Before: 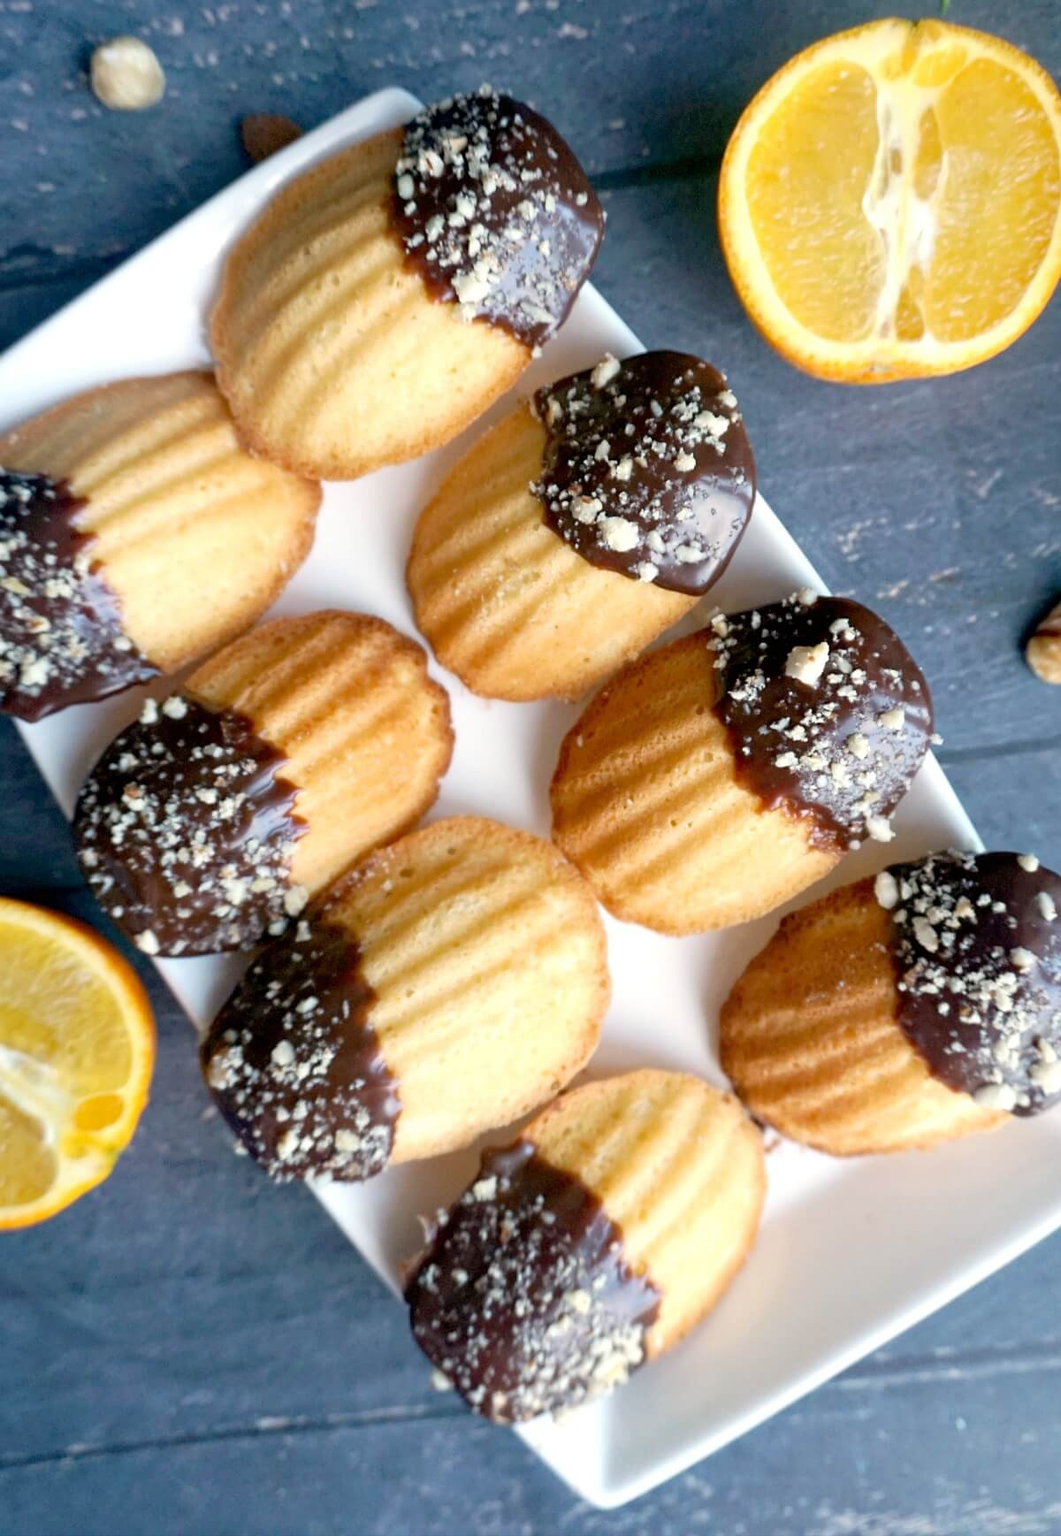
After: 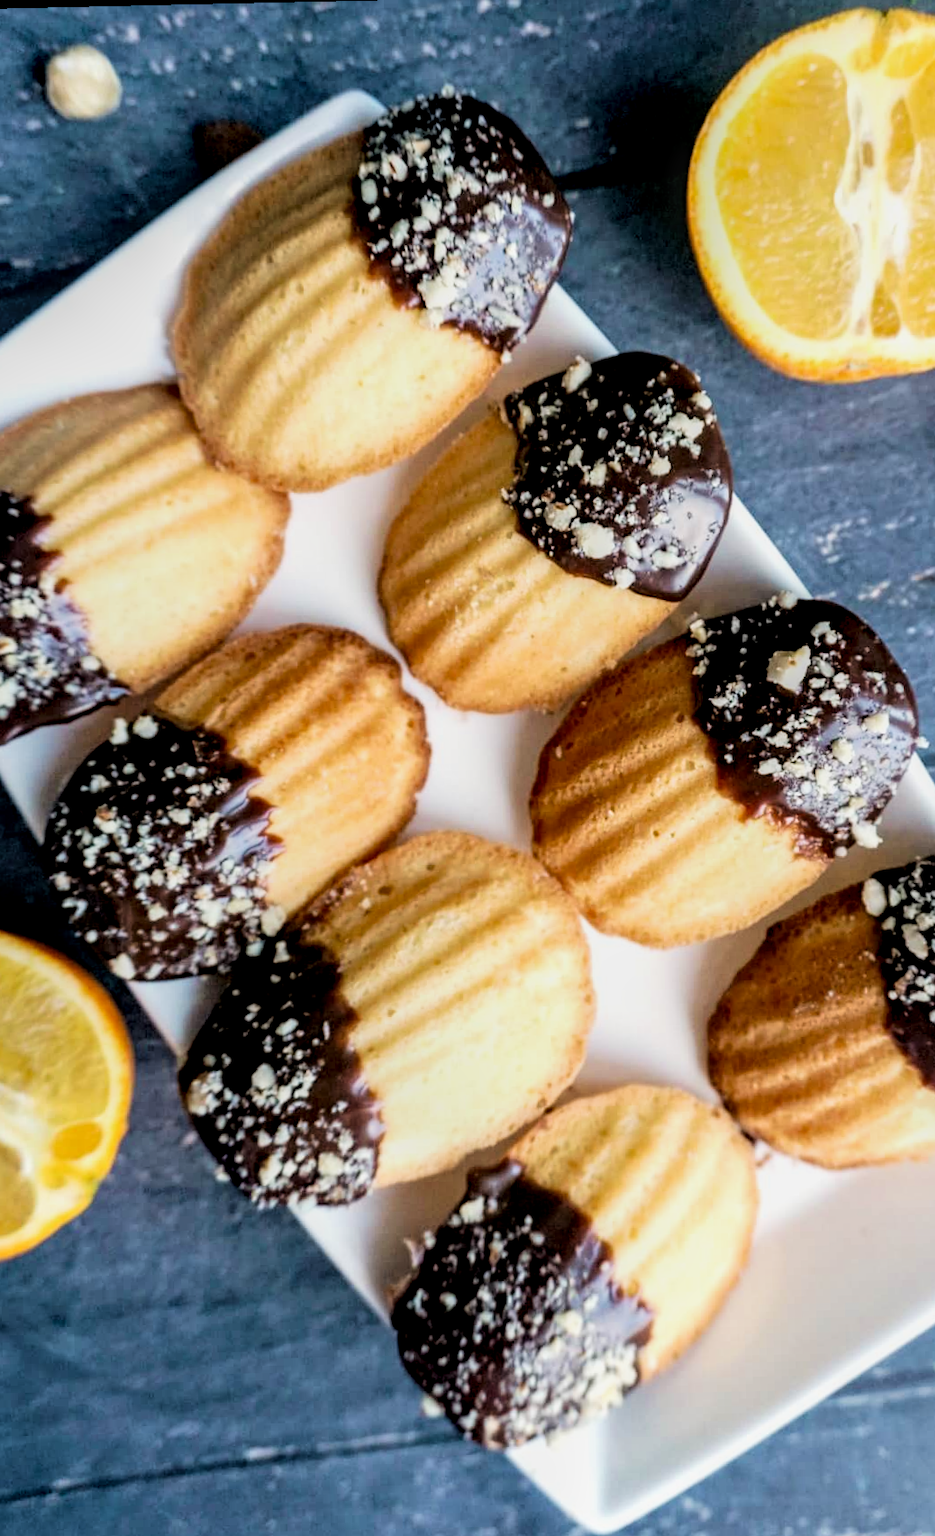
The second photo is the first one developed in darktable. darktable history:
crop and rotate: angle 1.25°, left 4.365%, top 0.9%, right 11.727%, bottom 2.376%
filmic rgb: black relative exposure -5.04 EV, white relative exposure 3.97 EV, hardness 2.9, contrast 1.297, highlights saturation mix -30.63%
local contrast: highlights 27%, detail 150%
velvia: on, module defaults
